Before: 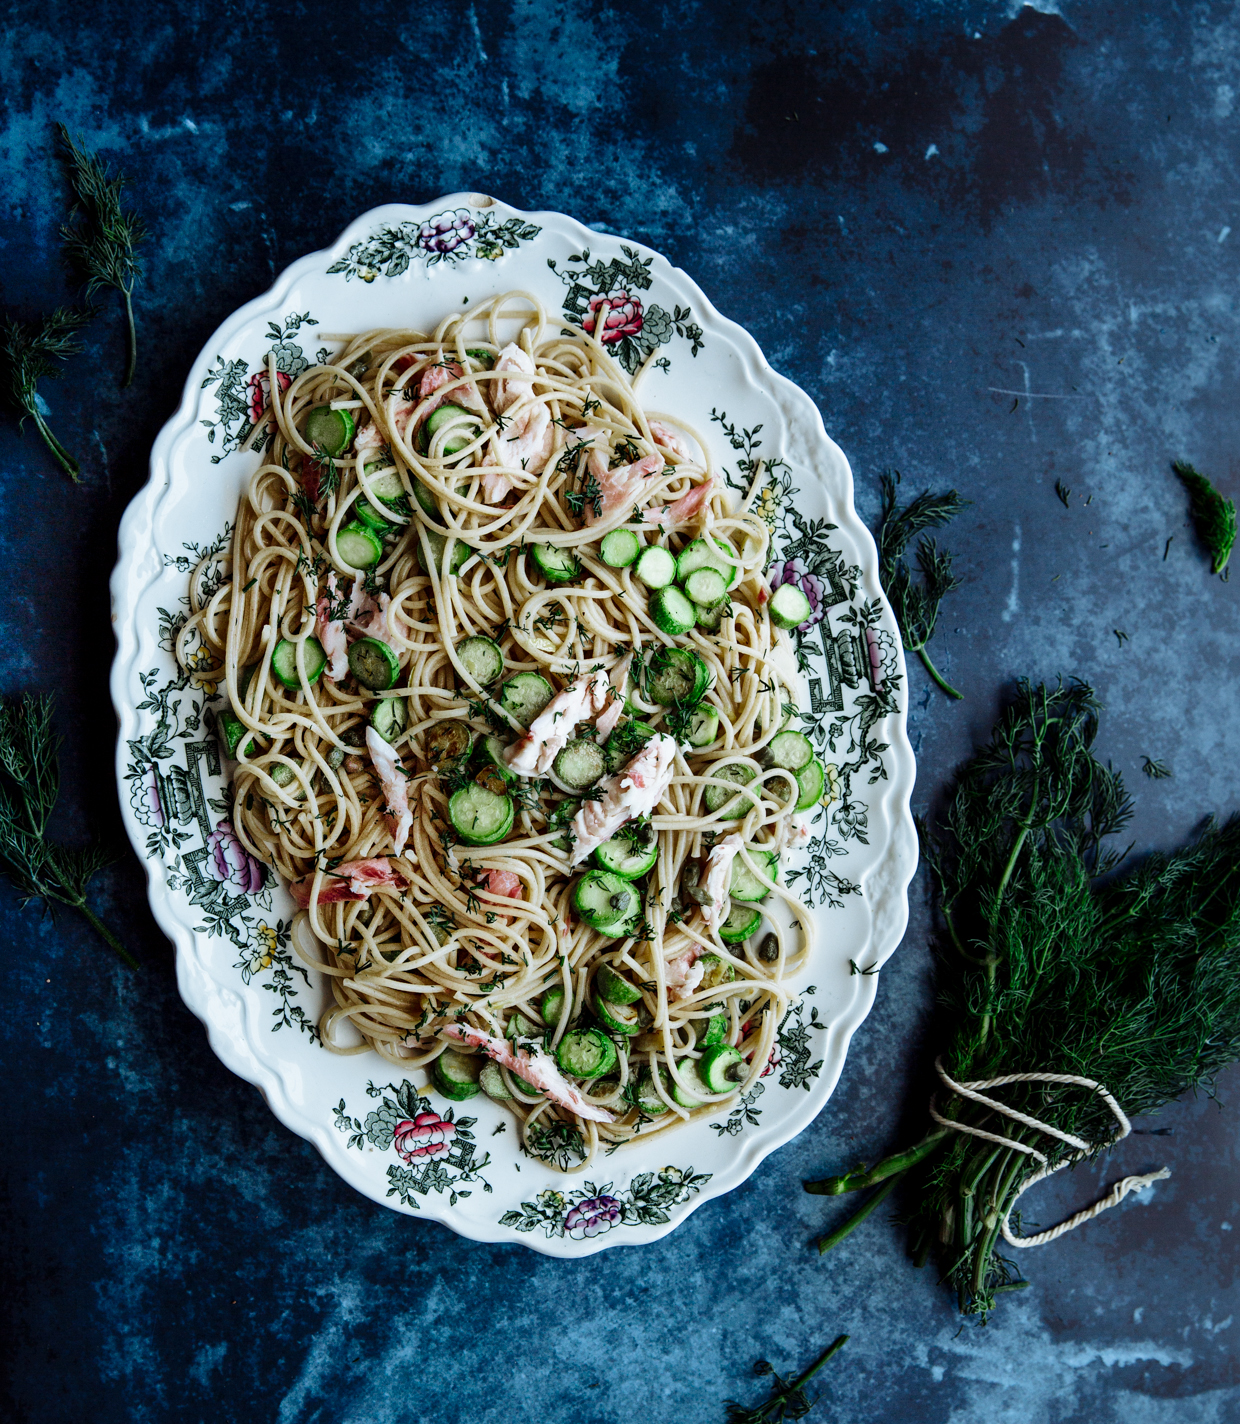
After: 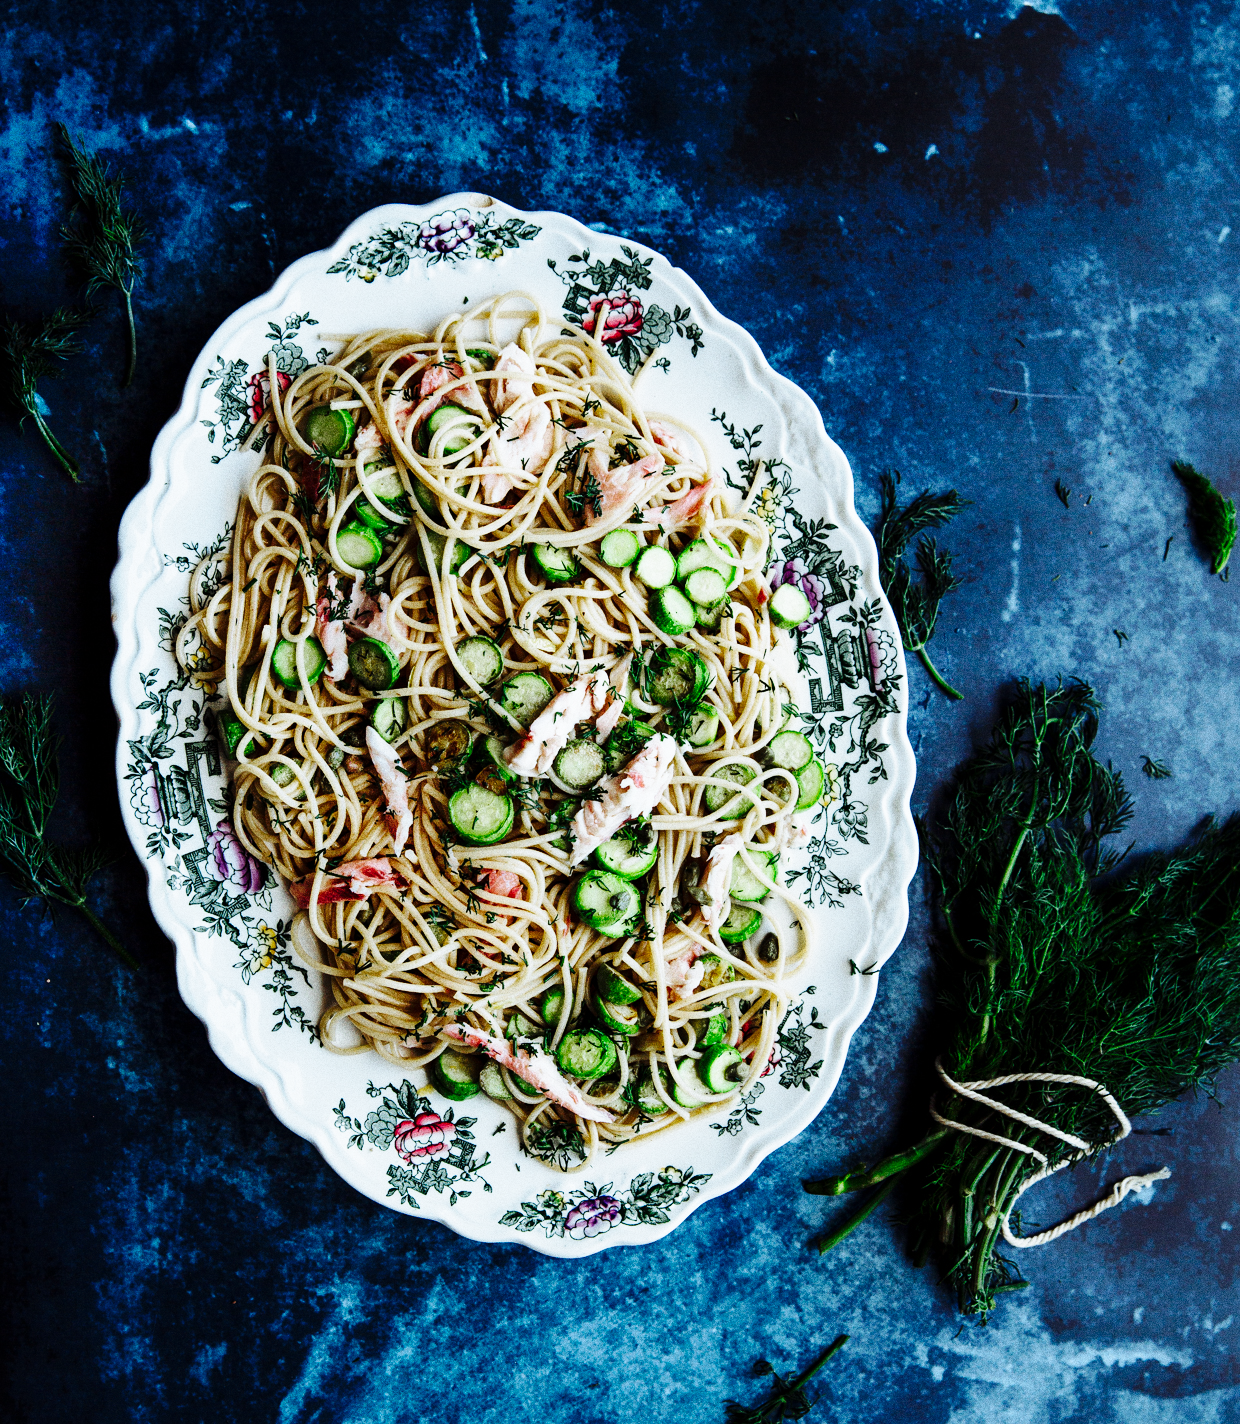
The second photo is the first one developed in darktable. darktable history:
grain: coarseness 0.09 ISO, strength 40%
base curve: curves: ch0 [(0, 0) (0.036, 0.025) (0.121, 0.166) (0.206, 0.329) (0.605, 0.79) (1, 1)], preserve colors none
